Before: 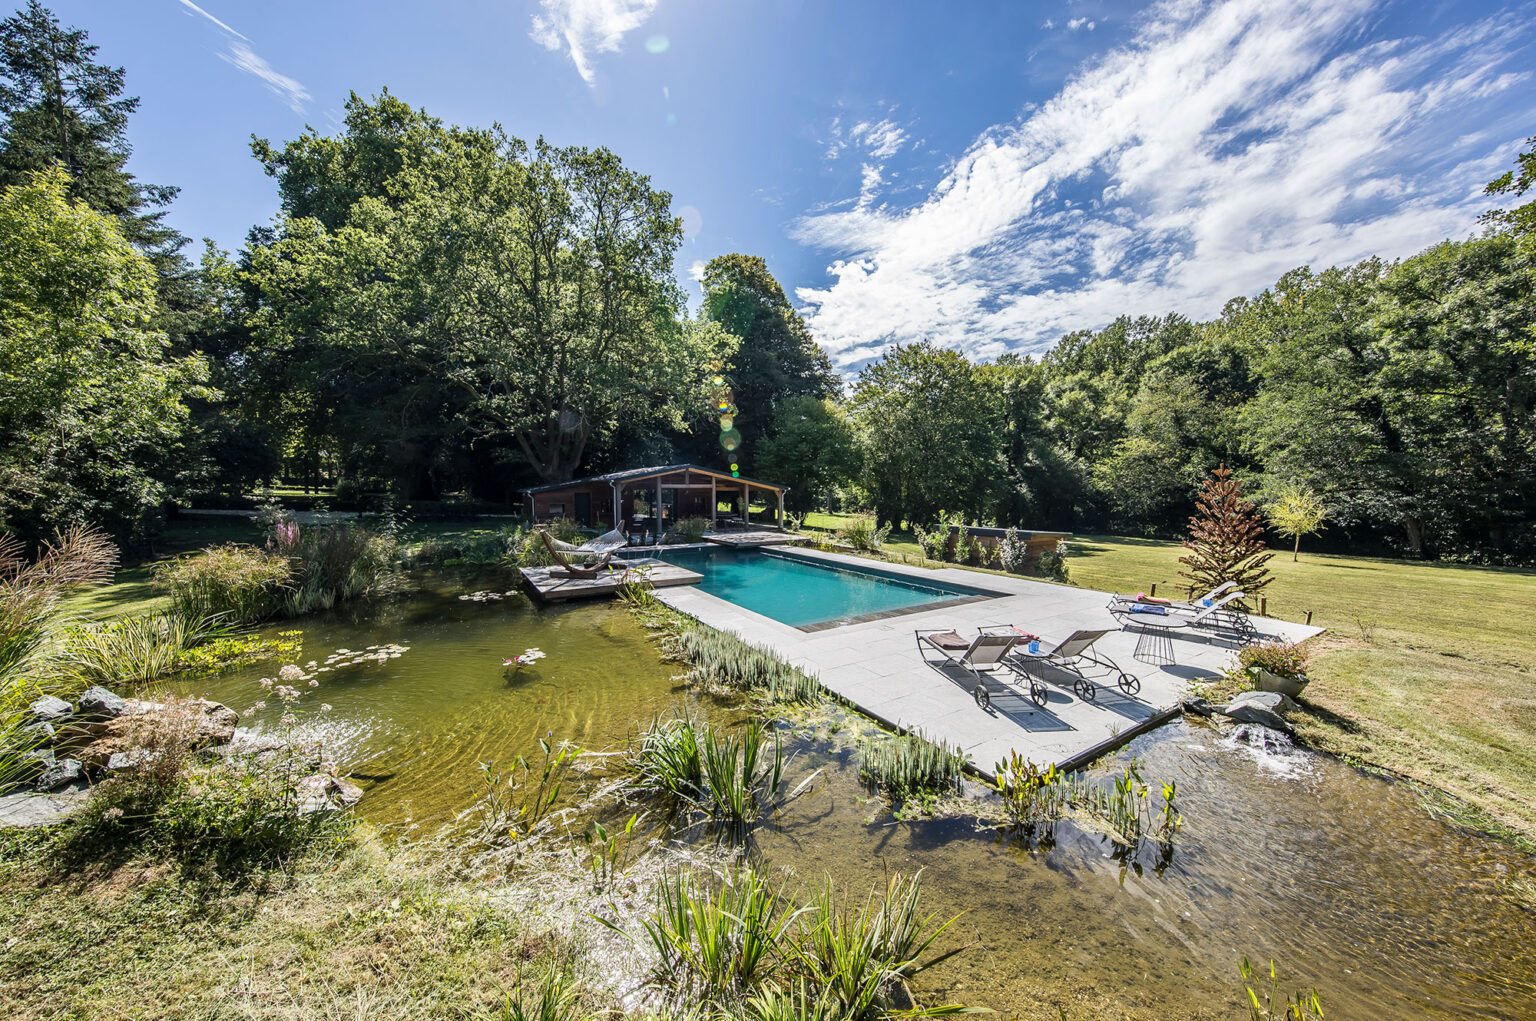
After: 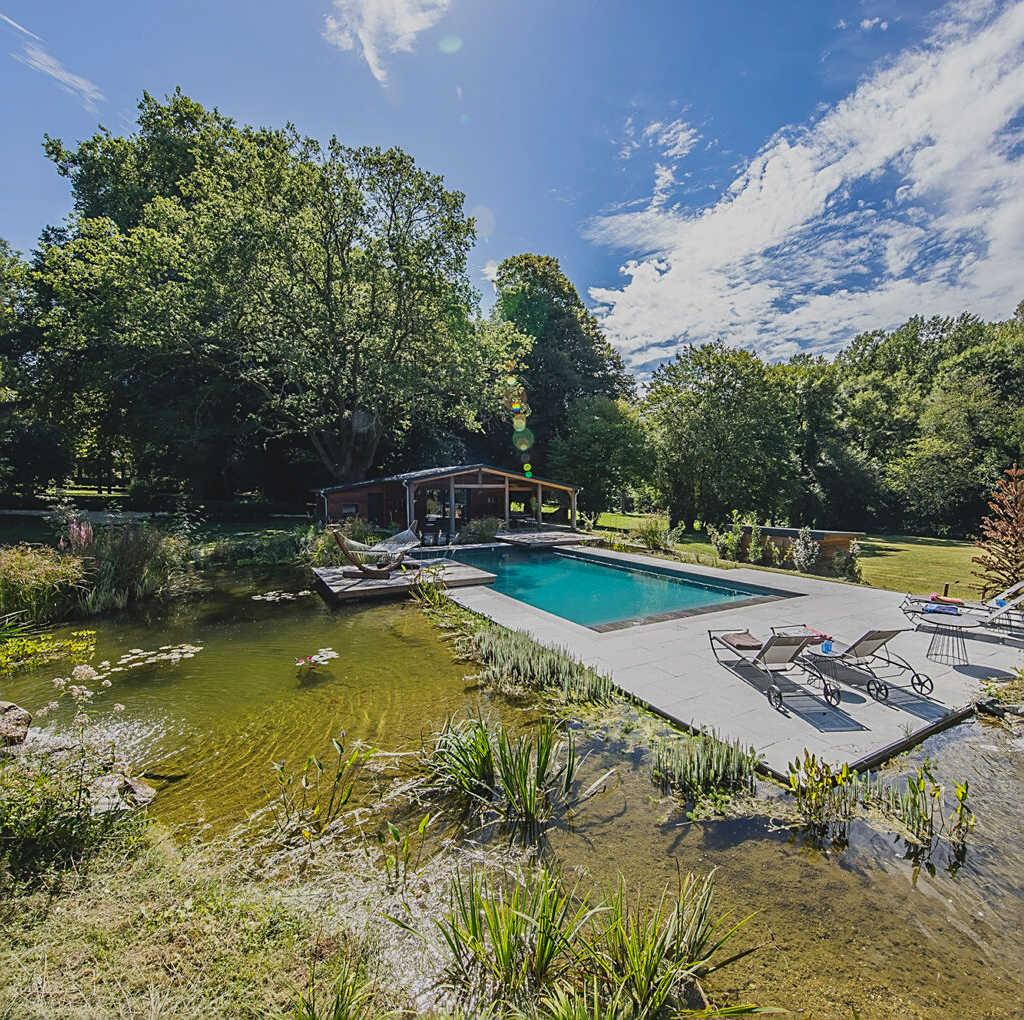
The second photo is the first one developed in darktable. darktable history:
exposure: exposure -0.36 EV, compensate highlight preservation false
lowpass: radius 0.1, contrast 0.85, saturation 1.1, unbound 0
crop and rotate: left 13.537%, right 19.796%
sharpen: on, module defaults
